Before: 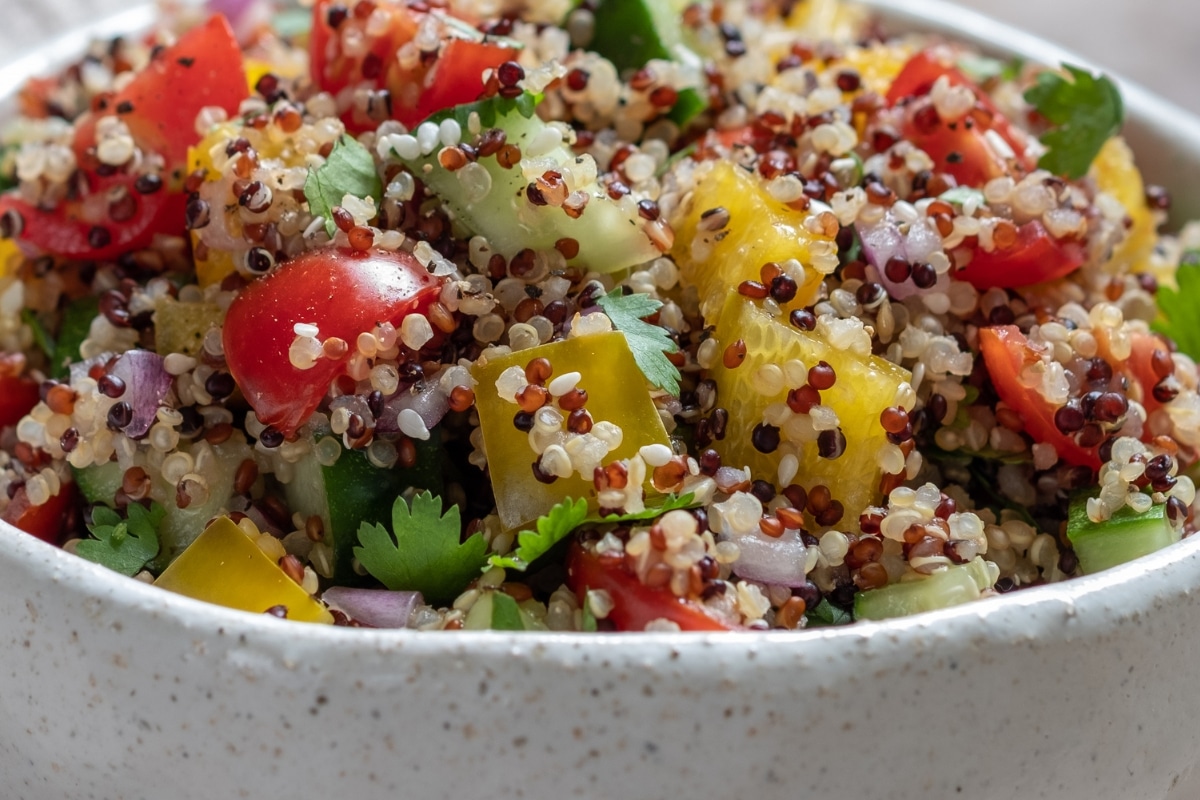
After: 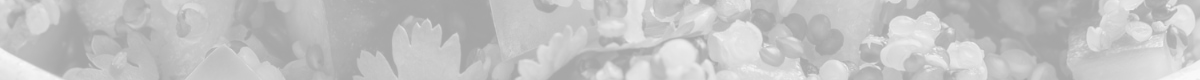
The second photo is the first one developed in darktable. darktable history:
monochrome: on, module defaults
crop and rotate: top 59.084%, bottom 30.916%
colorize: hue 331.2°, saturation 75%, source mix 30.28%, lightness 70.52%, version 1
